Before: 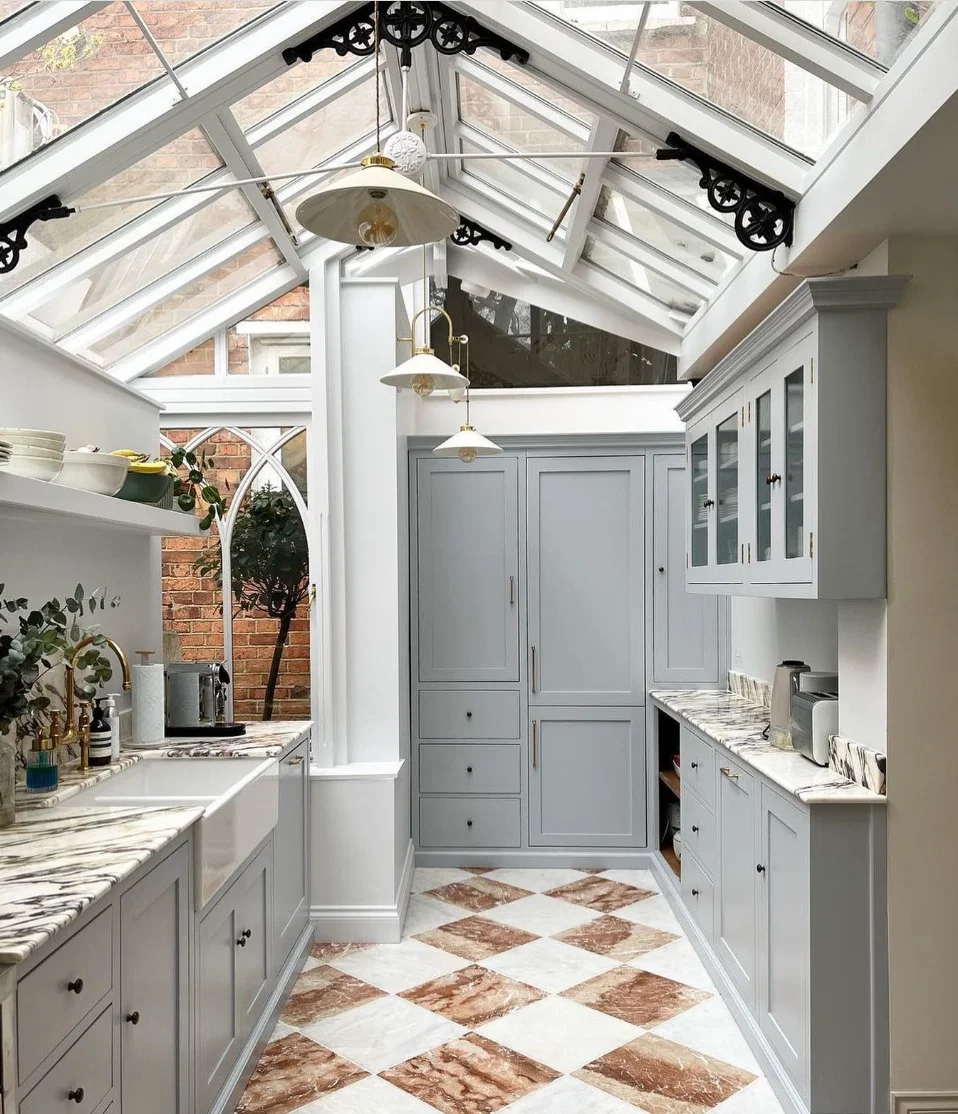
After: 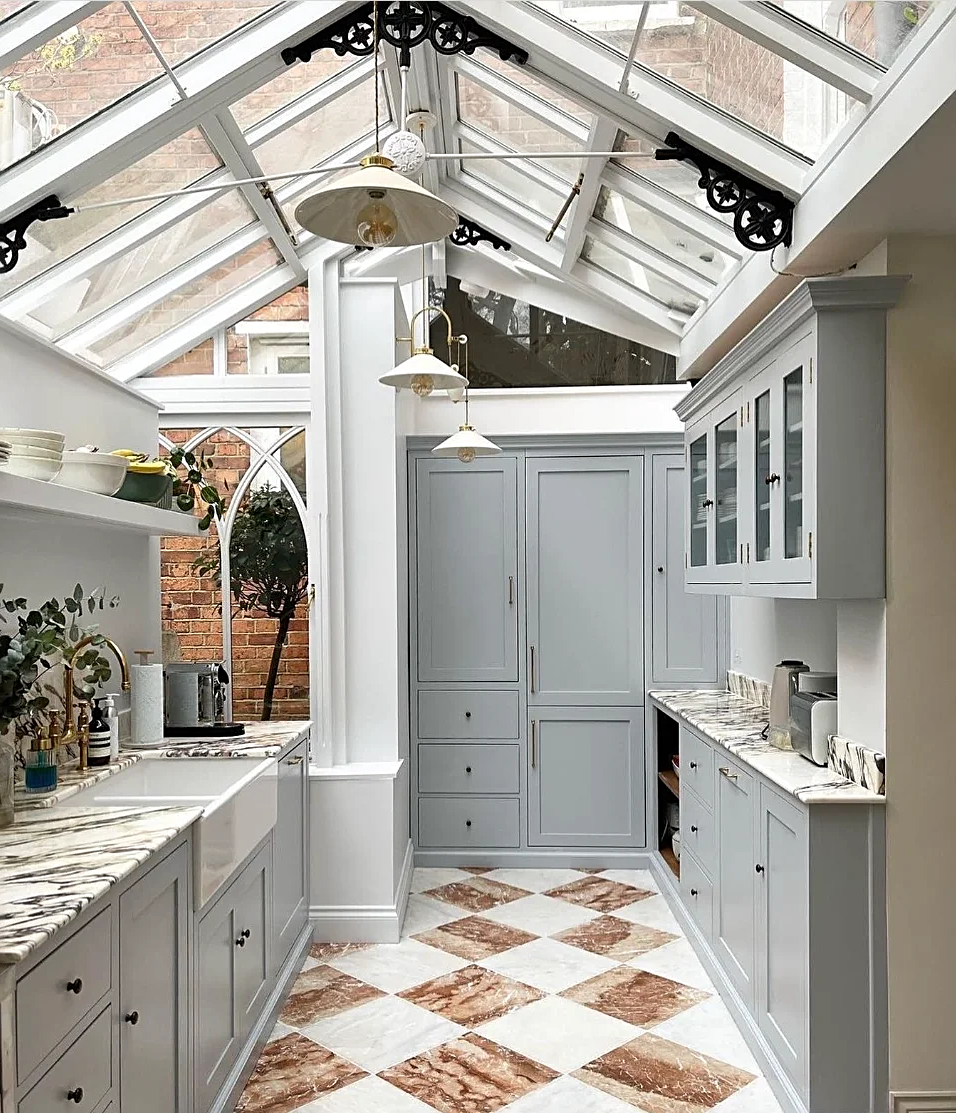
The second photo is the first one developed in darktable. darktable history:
crop and rotate: left 0.131%, bottom 0.005%
sharpen: on, module defaults
tone equalizer: edges refinement/feathering 500, mask exposure compensation -1.57 EV, preserve details no
